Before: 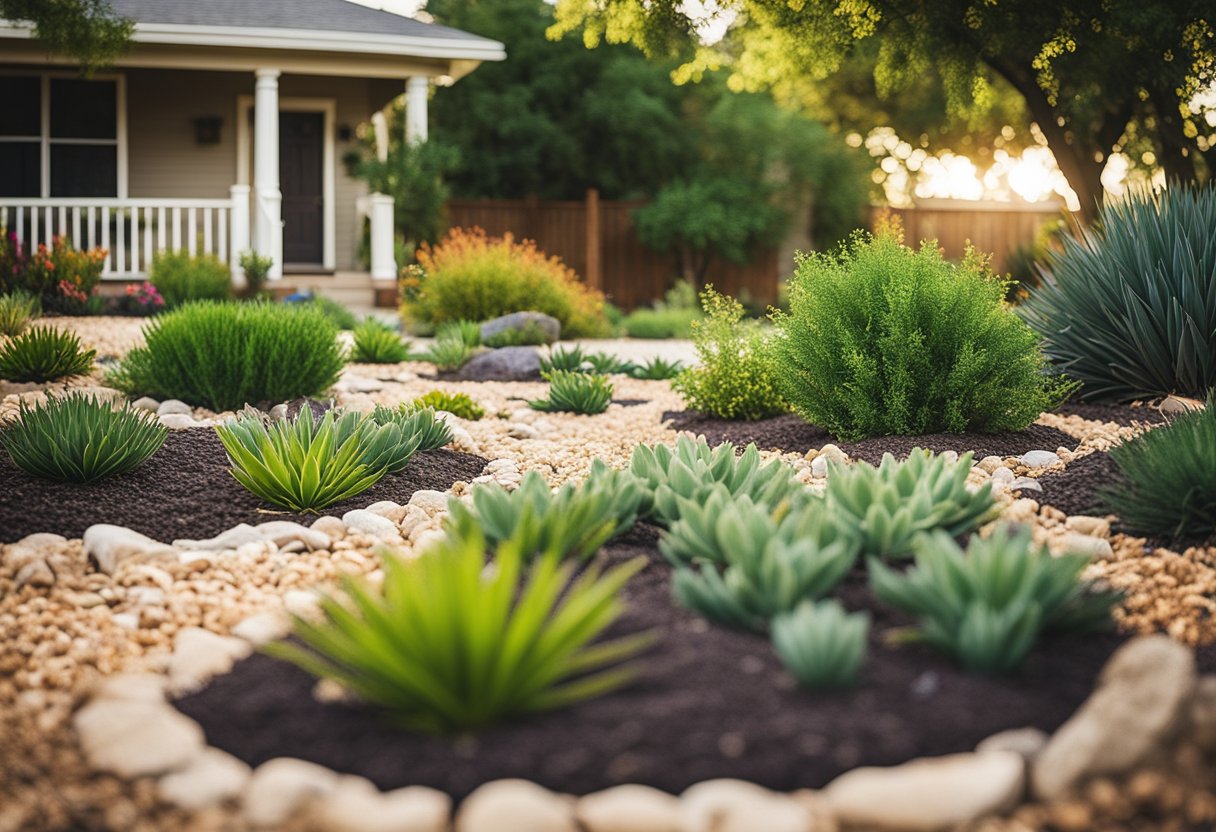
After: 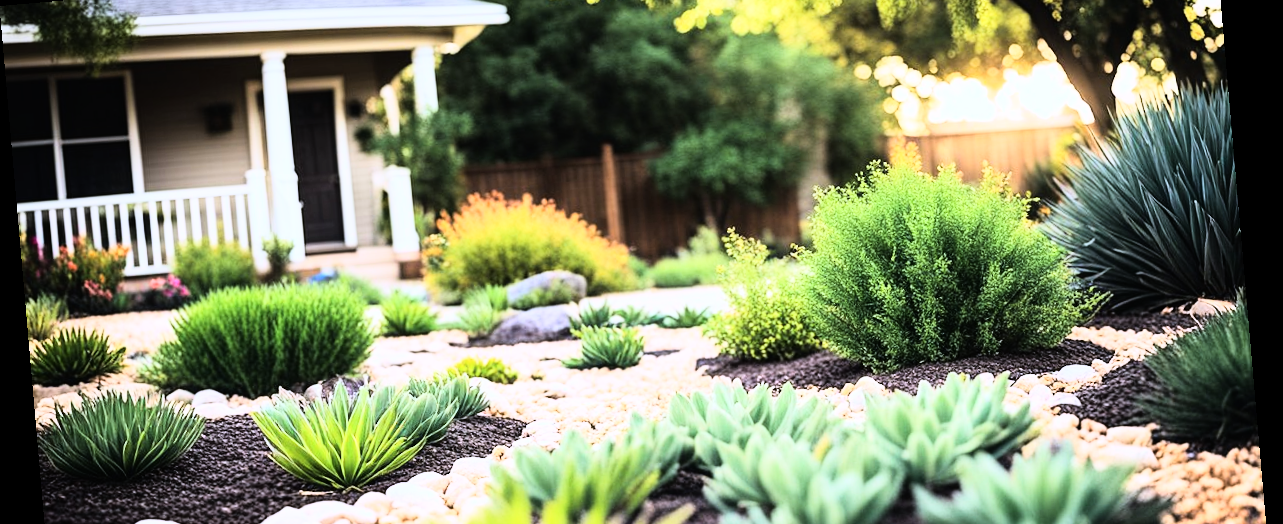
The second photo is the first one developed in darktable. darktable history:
rotate and perspective: rotation -4.98°, automatic cropping off
crop and rotate: top 10.605%, bottom 33.274%
color calibration: illuminant as shot in camera, x 0.358, y 0.373, temperature 4628.91 K
white balance: red 0.984, blue 1.059
rgb curve: curves: ch0 [(0, 0) (0.21, 0.15) (0.24, 0.21) (0.5, 0.75) (0.75, 0.96) (0.89, 0.99) (1, 1)]; ch1 [(0, 0.02) (0.21, 0.13) (0.25, 0.2) (0.5, 0.67) (0.75, 0.9) (0.89, 0.97) (1, 1)]; ch2 [(0, 0.02) (0.21, 0.13) (0.25, 0.2) (0.5, 0.67) (0.75, 0.9) (0.89, 0.97) (1, 1)], compensate middle gray true
